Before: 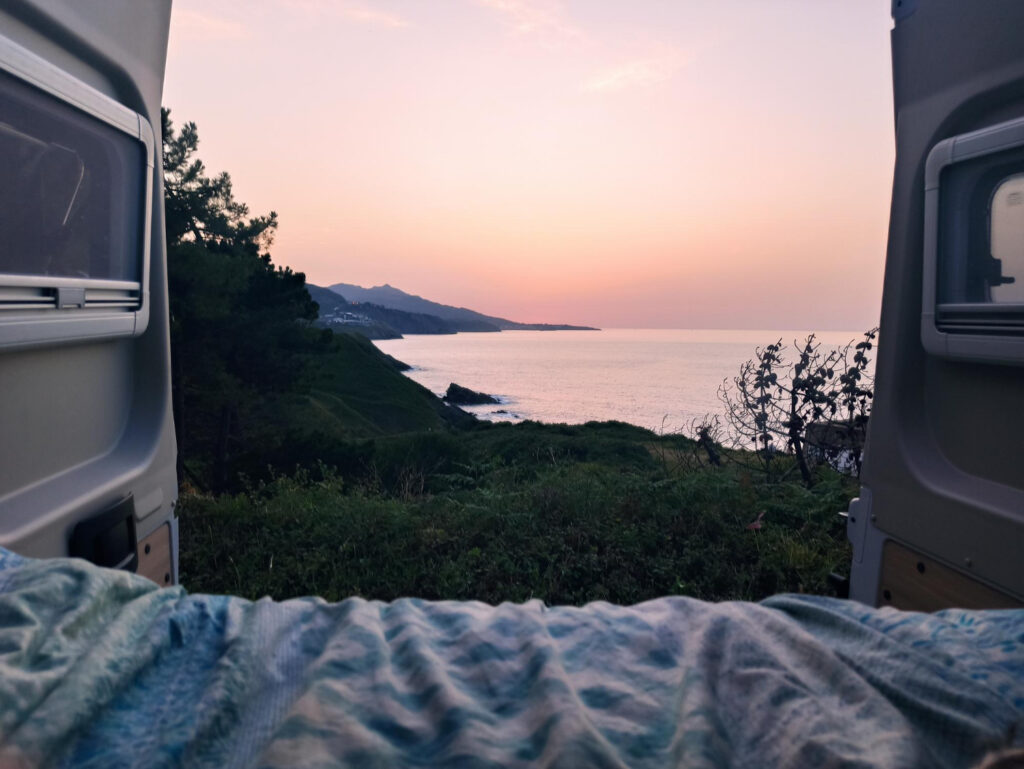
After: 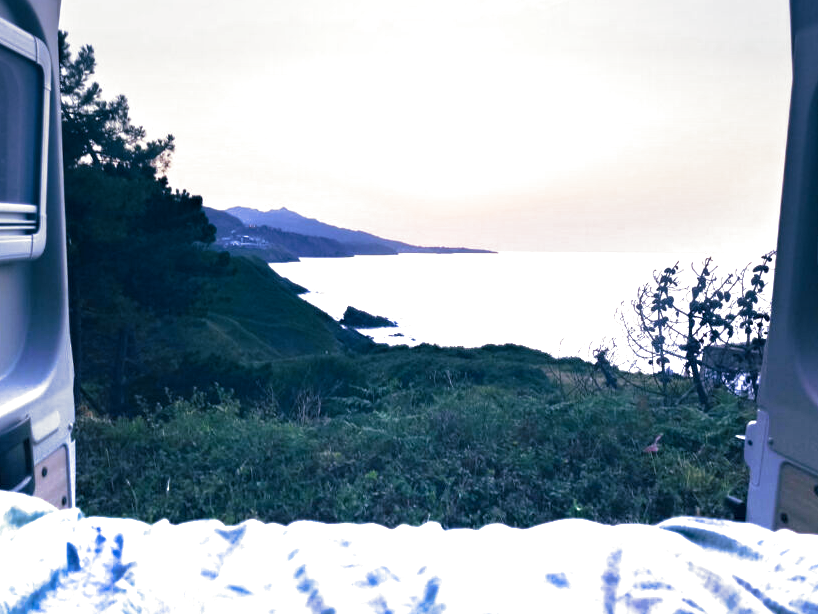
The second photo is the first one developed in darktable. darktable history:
graduated density: density -3.9 EV
white balance: red 0.871, blue 1.249
split-toning: shadows › hue 216°, shadows › saturation 1, highlights › hue 57.6°, balance -33.4
crop and rotate: left 10.071%, top 10.071%, right 10.02%, bottom 10.02%
